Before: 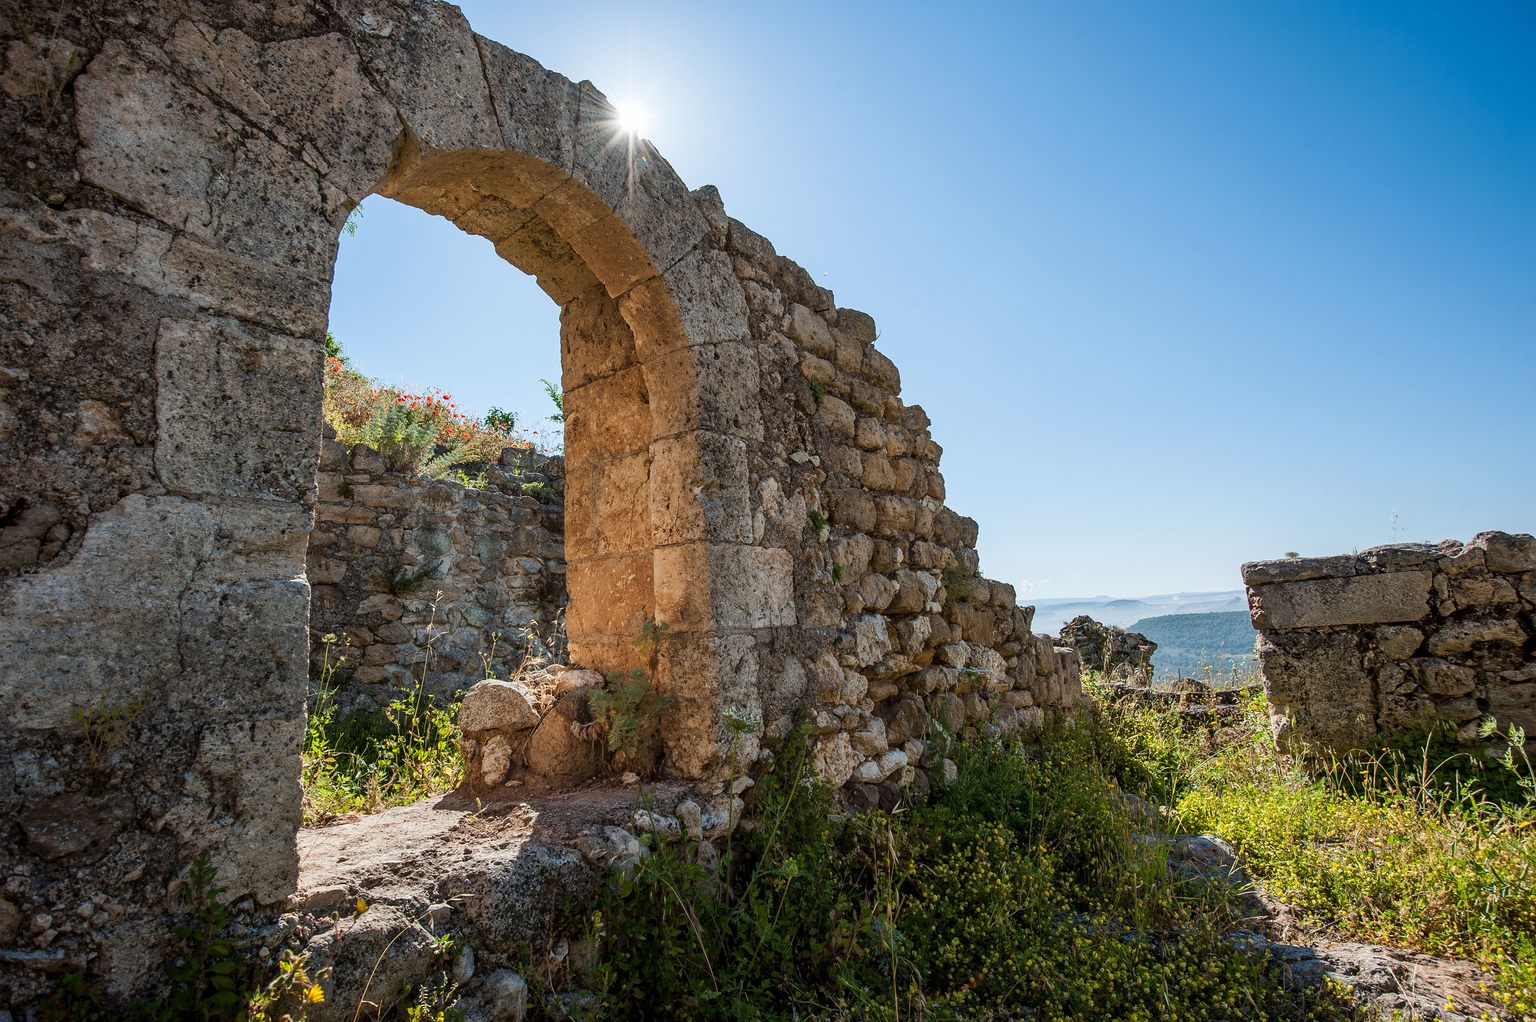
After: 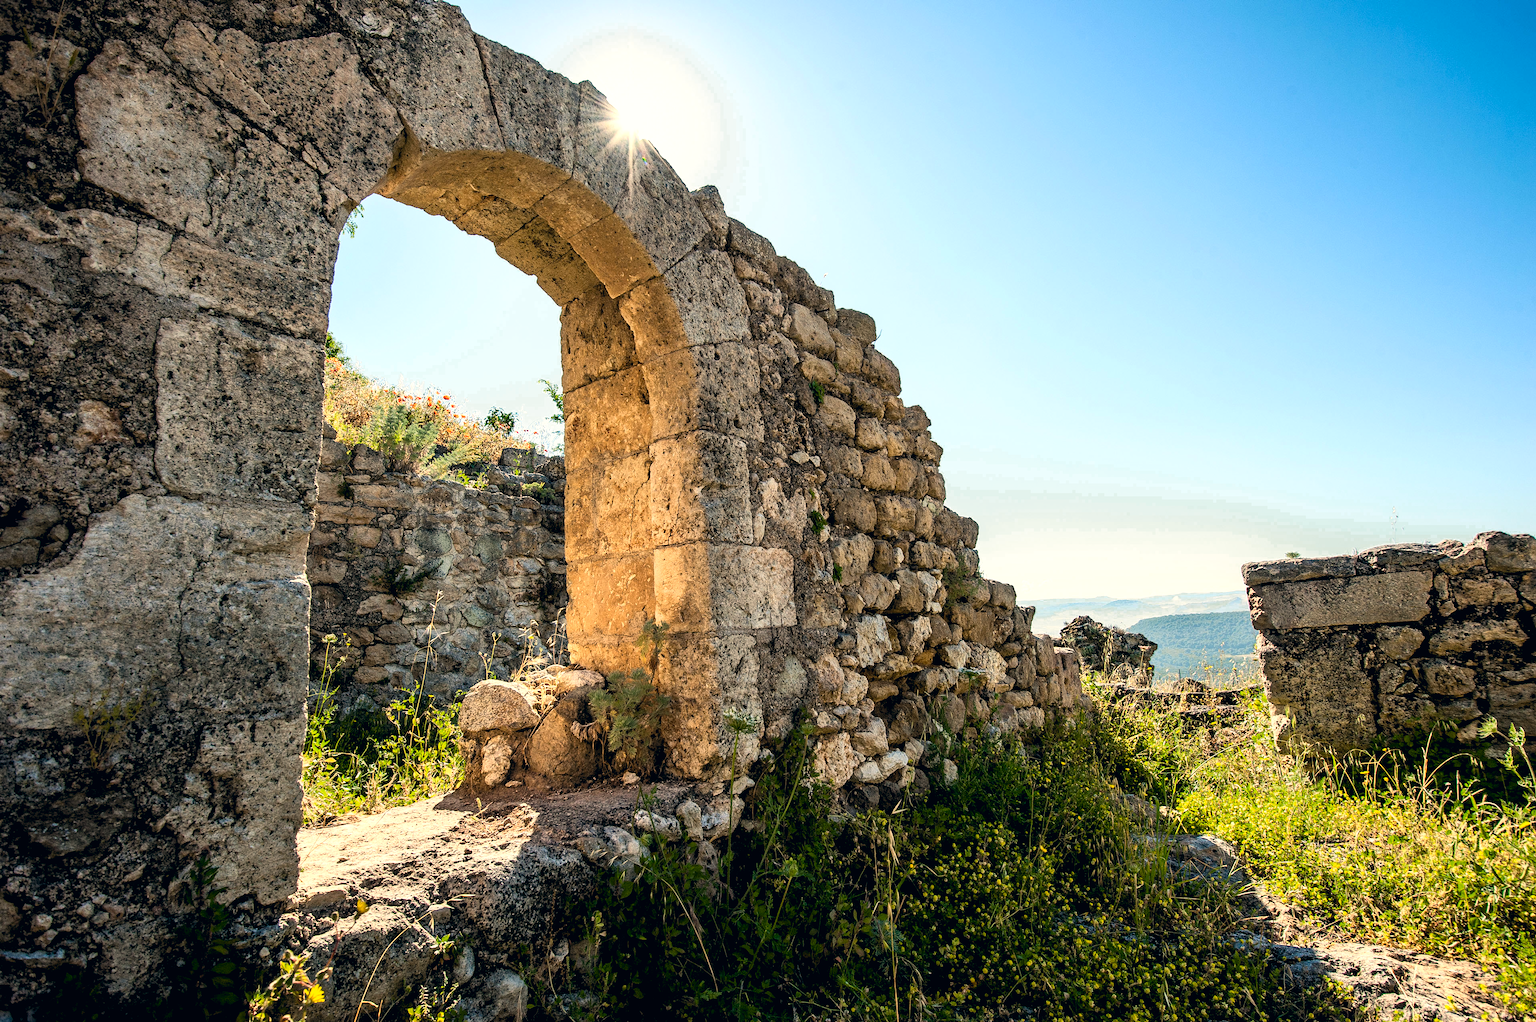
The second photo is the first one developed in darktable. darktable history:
contrast brightness saturation: contrast 0.2, brightness 0.15, saturation 0.14
white balance: red 1.122, green 1.093
color correction: highlights a* 5.38, highlights b* 5.3, shadows a* -4.26, shadows b* -5.11
exposure: black level correction -0.014, exposure -0.193 EV, compensate highlight preservation false
levels: levels [0.073, 0.497, 0.972]
tone curve: color space Lab, linked channels, preserve colors none
color zones: curves: ch0 [(0, 0.558) (0.143, 0.548) (0.286, 0.447) (0.429, 0.259) (0.571, 0.5) (0.714, 0.5) (0.857, 0.593) (1, 0.558)]; ch1 [(0, 0.543) (0.01, 0.544) (0.12, 0.492) (0.248, 0.458) (0.5, 0.534) (0.748, 0.5) (0.99, 0.469) (1, 0.543)]; ch2 [(0, 0.507) (0.143, 0.522) (0.286, 0.505) (0.429, 0.5) (0.571, 0.5) (0.714, 0.5) (0.857, 0.5) (1, 0.507)]
base curve: curves: ch0 [(0.017, 0) (0.425, 0.441) (0.844, 0.933) (1, 1)], preserve colors none
